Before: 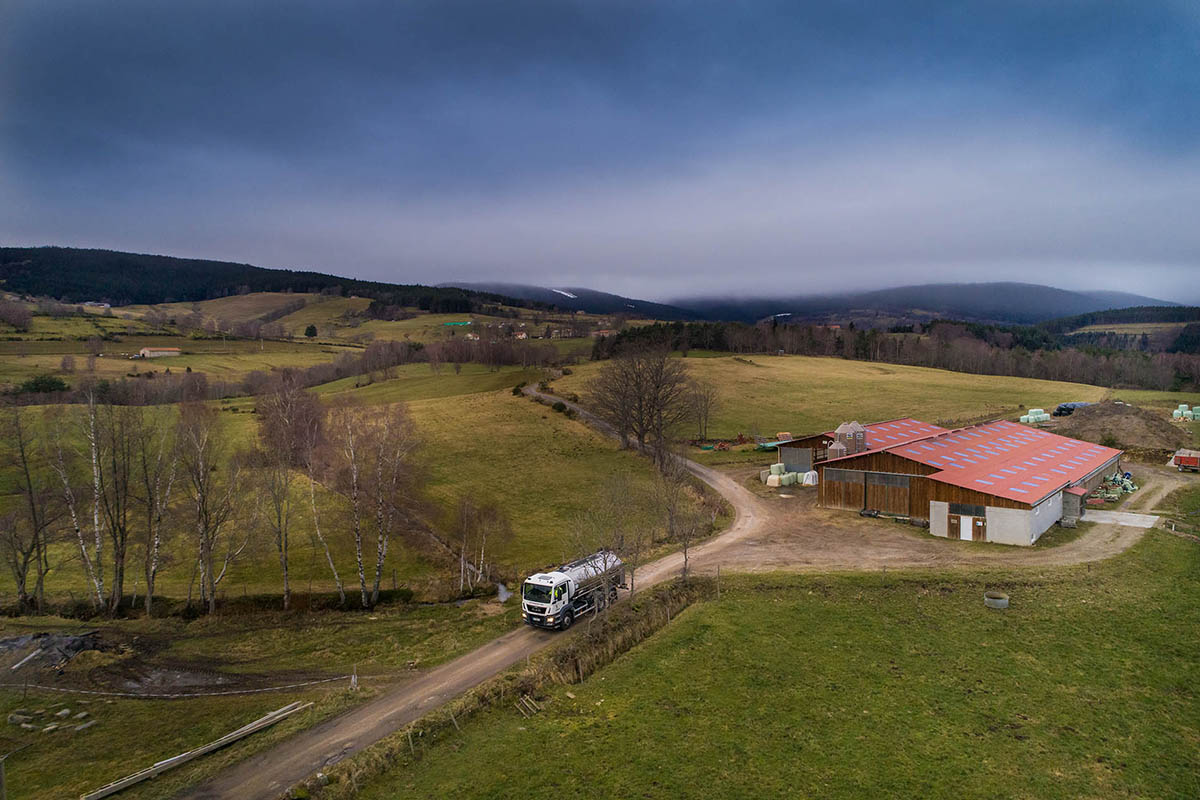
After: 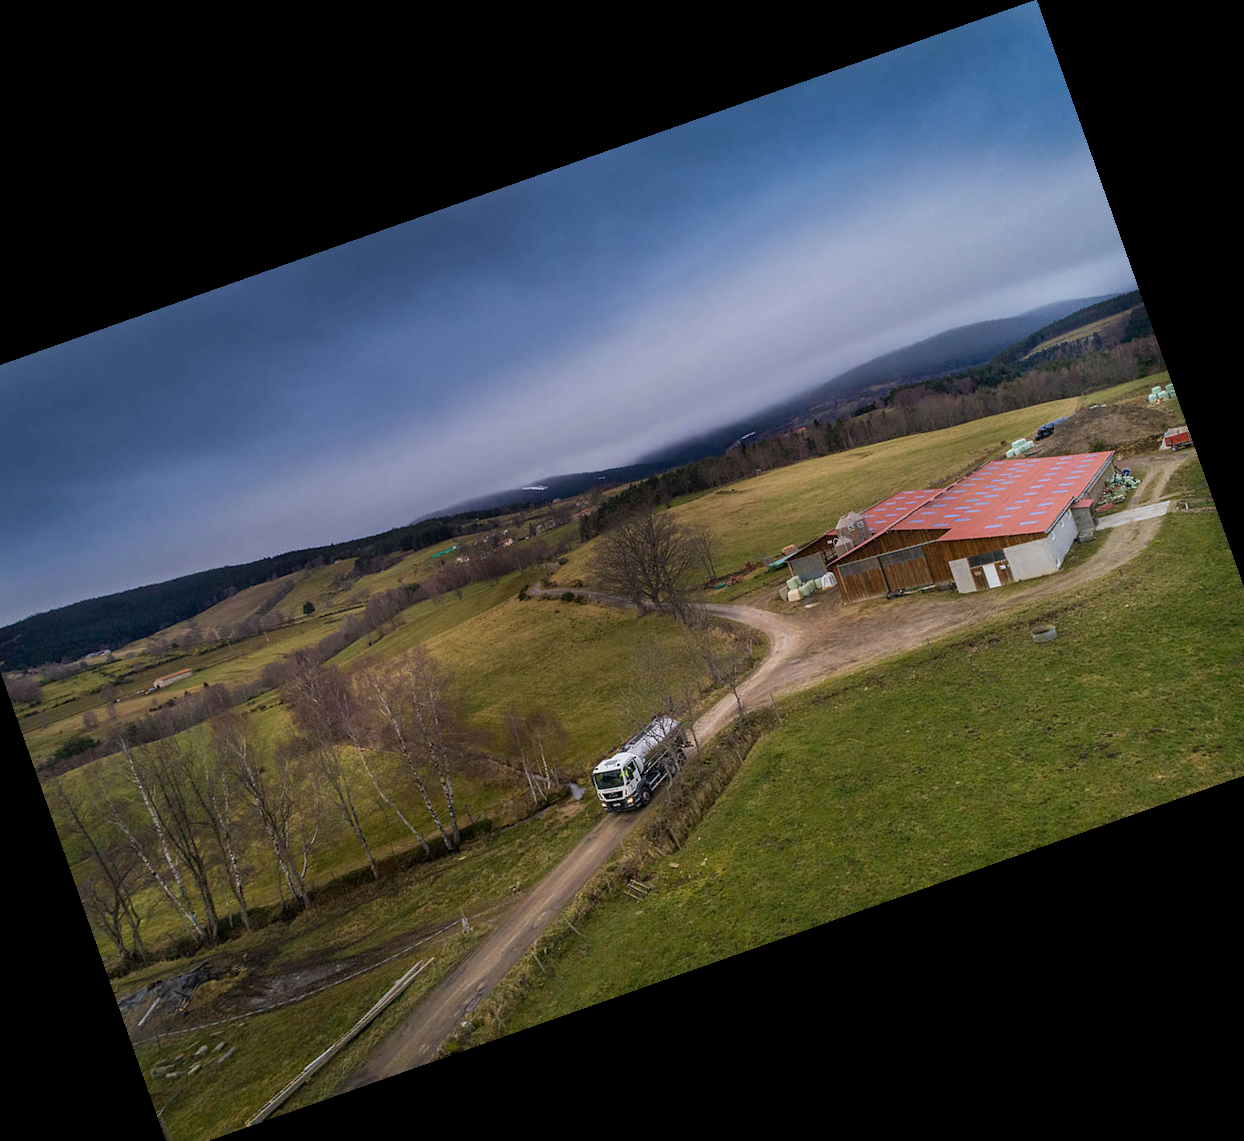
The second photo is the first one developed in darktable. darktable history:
crop and rotate: angle 19.43°, left 6.812%, right 4.125%, bottom 1.087%
white balance: red 0.986, blue 1.01
